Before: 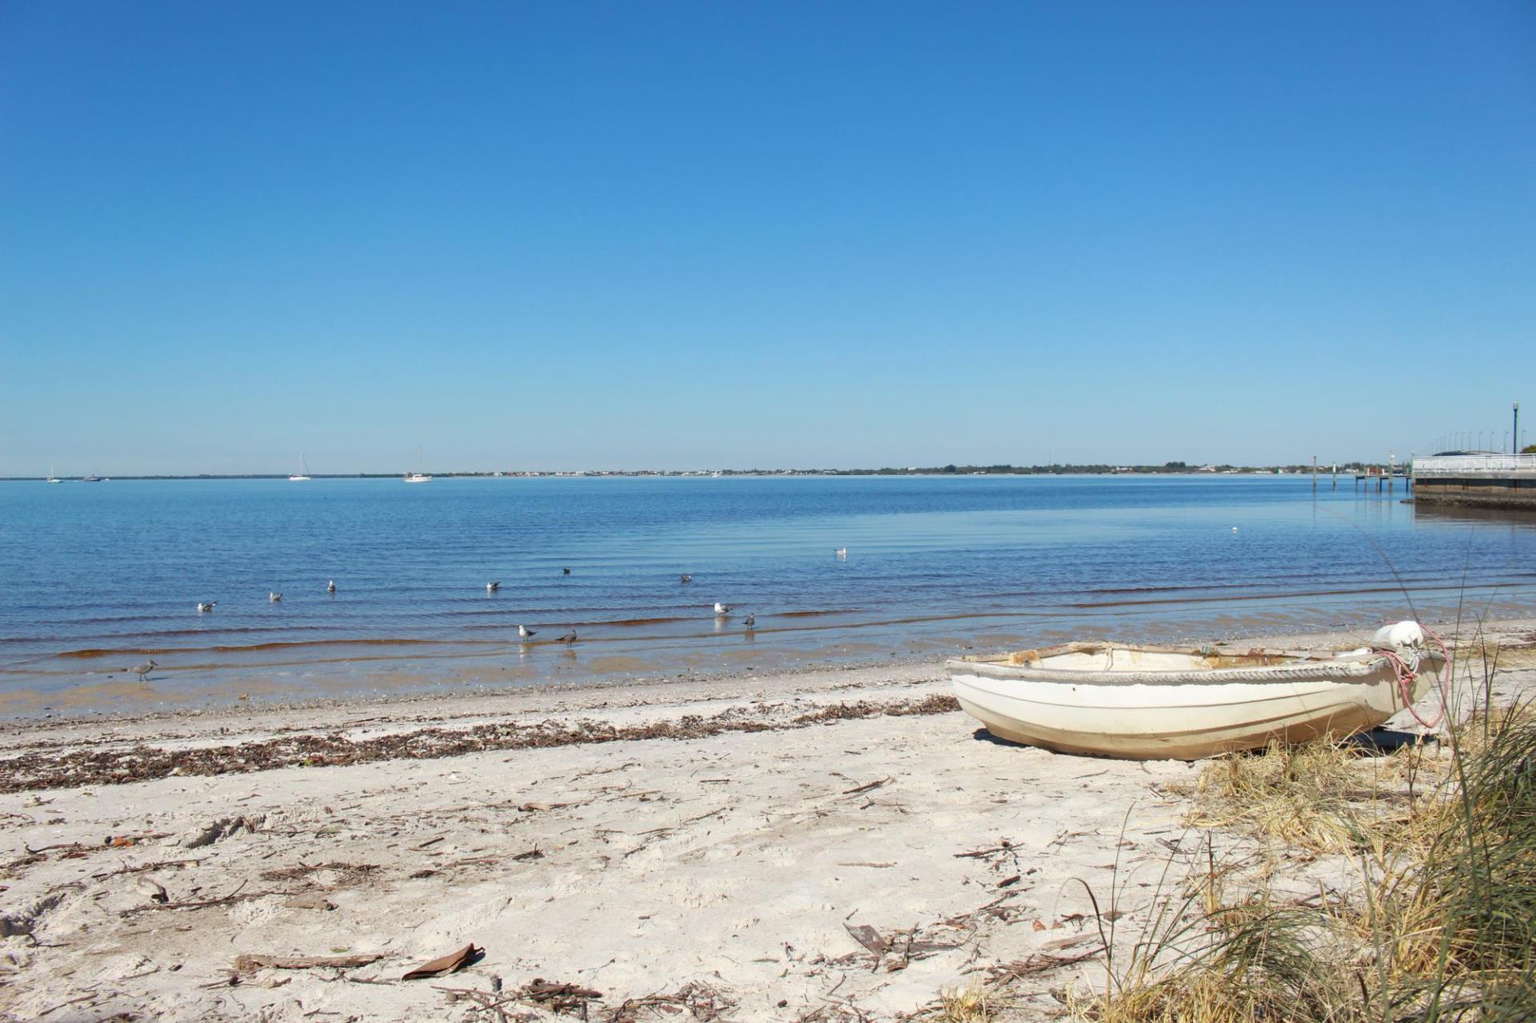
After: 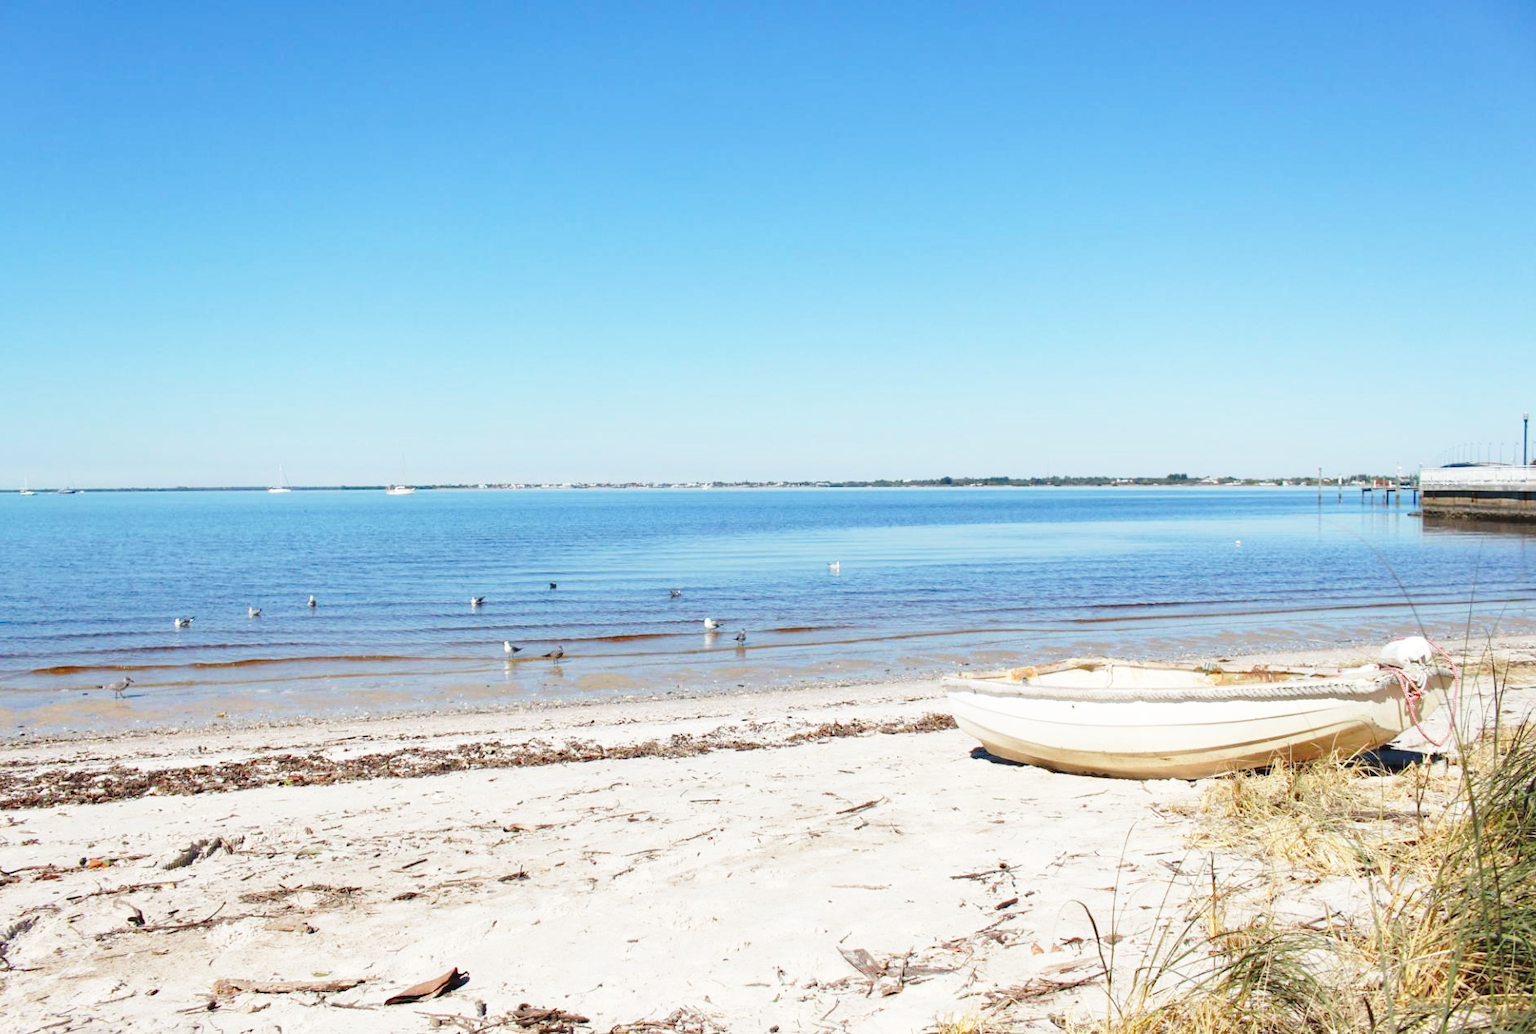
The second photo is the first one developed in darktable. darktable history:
base curve: curves: ch0 [(0, 0) (0.028, 0.03) (0.121, 0.232) (0.46, 0.748) (0.859, 0.968) (1, 1)], preserve colors none
crop and rotate: left 1.774%, right 0.633%, bottom 1.28%
